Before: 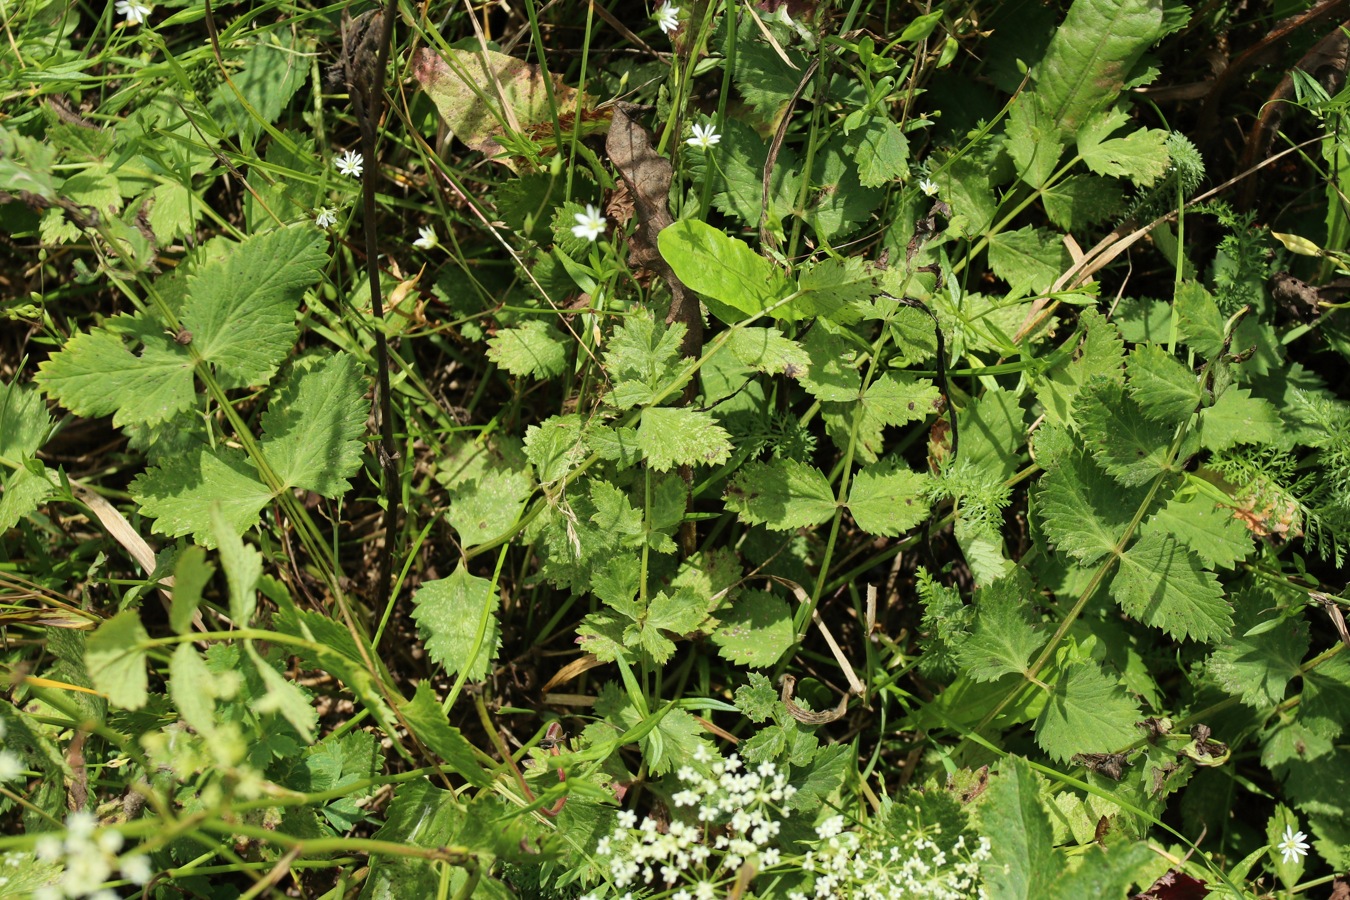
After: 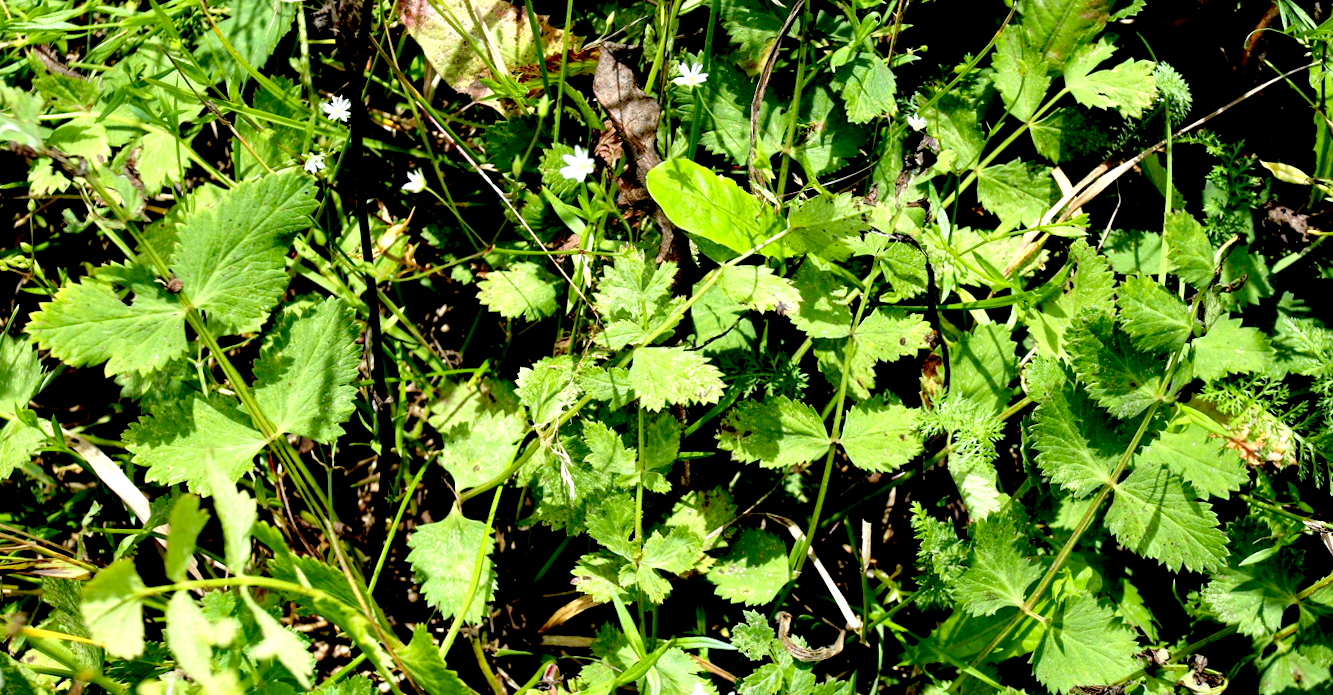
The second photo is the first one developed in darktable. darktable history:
exposure: black level correction 0.035, exposure 0.9 EV, compensate highlight preservation false
crop and rotate: top 5.667%, bottom 14.937%
rotate and perspective: rotation -1°, crop left 0.011, crop right 0.989, crop top 0.025, crop bottom 0.975
white balance: red 0.967, blue 1.119, emerald 0.756
